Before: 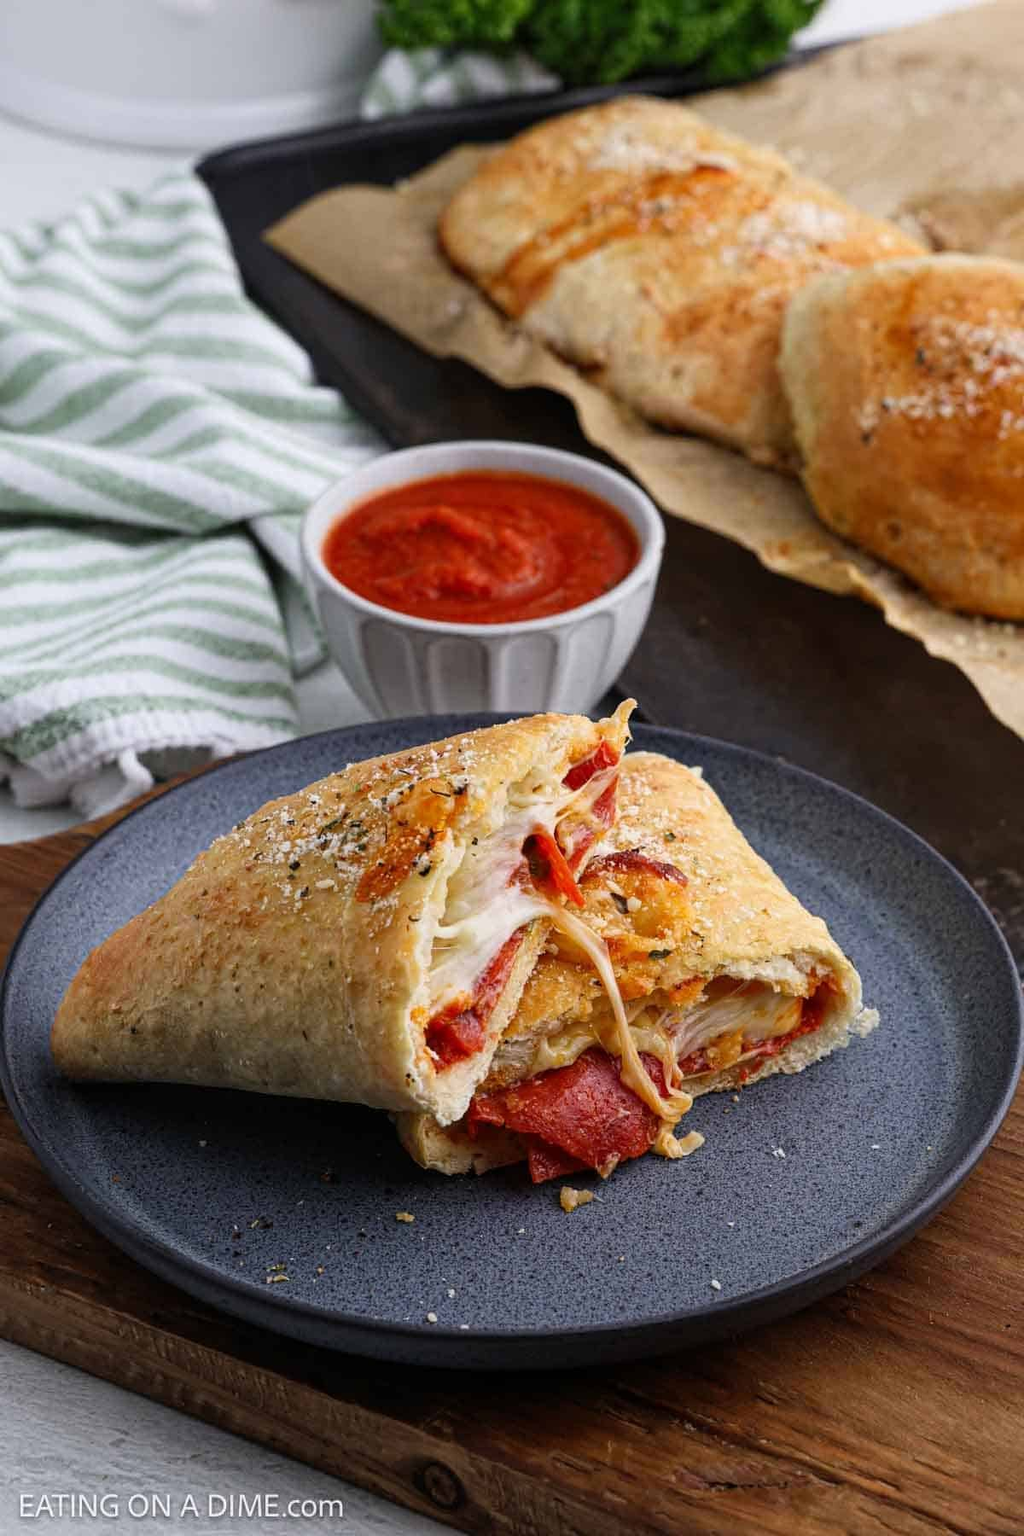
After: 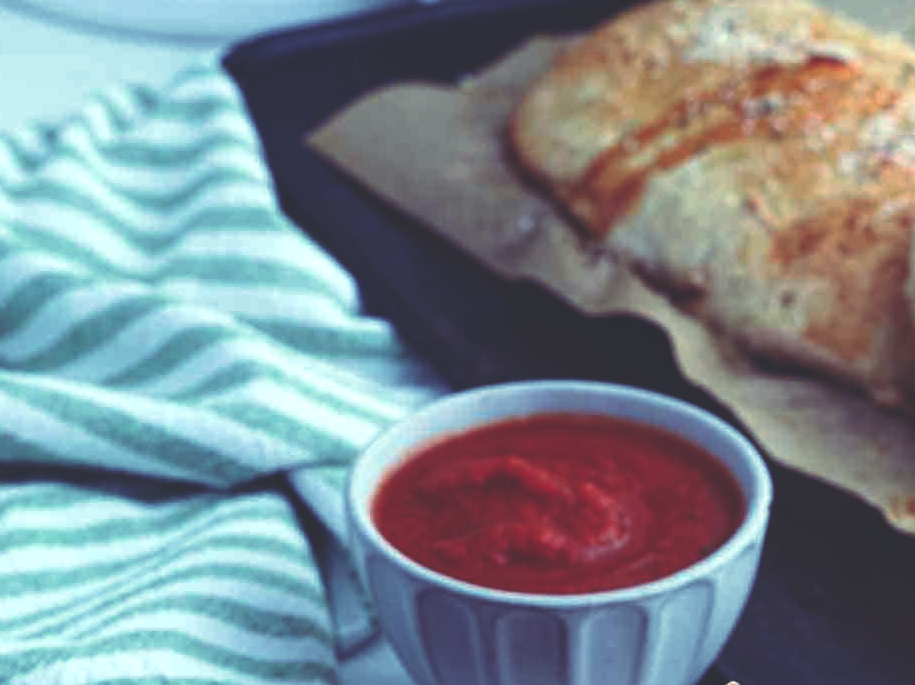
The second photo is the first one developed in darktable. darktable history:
color balance: contrast 10%
crop: left 0.579%, top 7.627%, right 23.167%, bottom 54.275%
rgb curve: curves: ch0 [(0, 0.186) (0.314, 0.284) (0.576, 0.466) (0.805, 0.691) (0.936, 0.886)]; ch1 [(0, 0.186) (0.314, 0.284) (0.581, 0.534) (0.771, 0.746) (0.936, 0.958)]; ch2 [(0, 0.216) (0.275, 0.39) (1, 1)], mode RGB, independent channels, compensate middle gray true, preserve colors none
